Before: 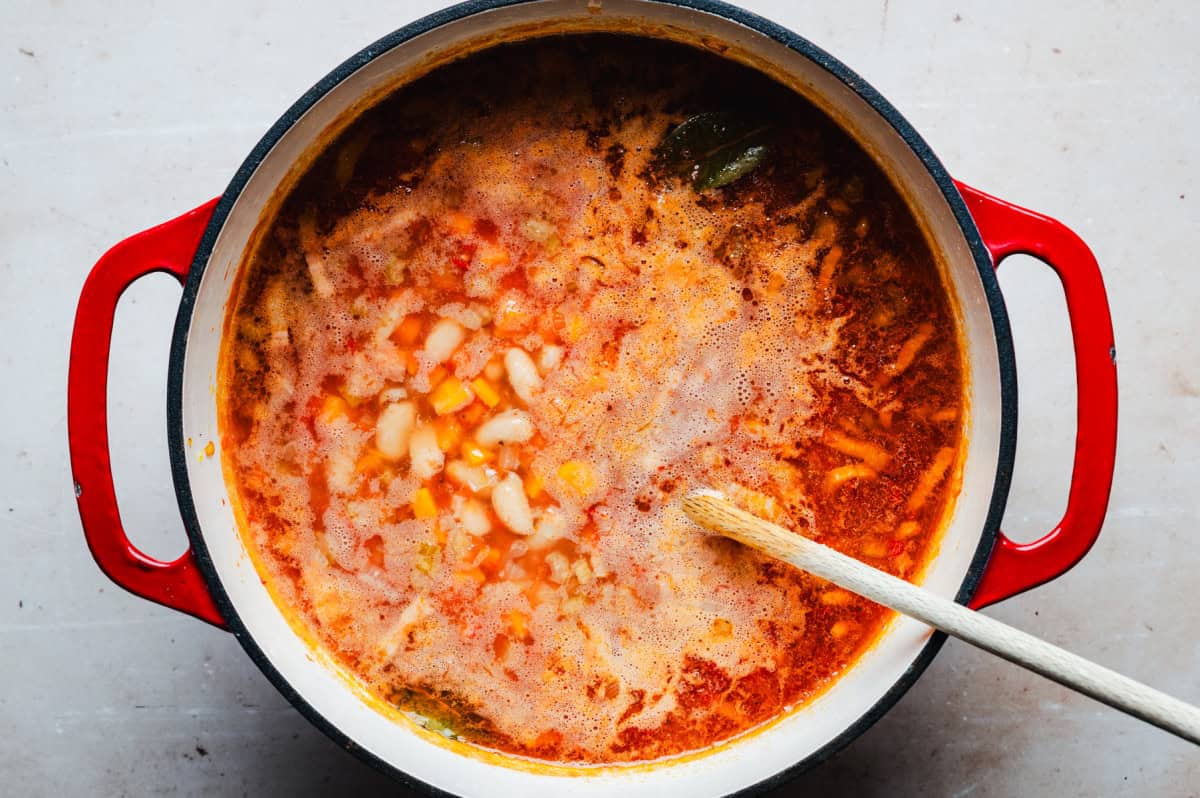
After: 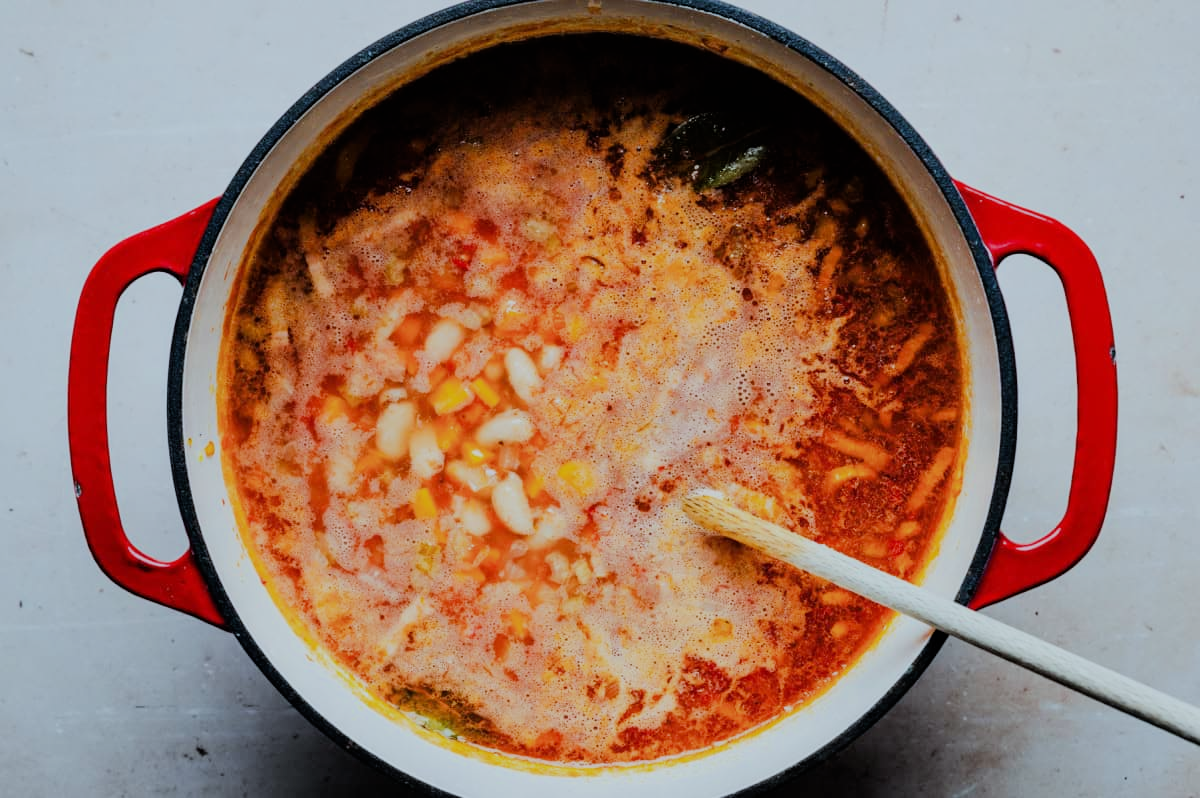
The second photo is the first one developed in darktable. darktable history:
white balance: red 0.925, blue 1.046
filmic rgb: black relative exposure -7.65 EV, white relative exposure 4.56 EV, hardness 3.61
